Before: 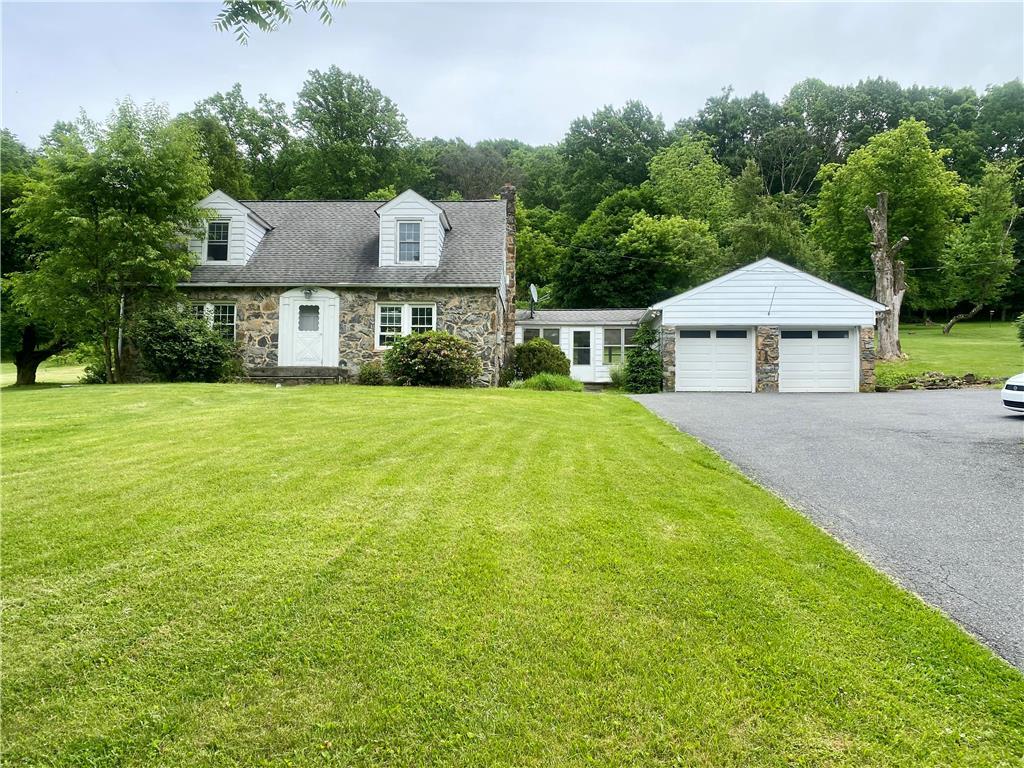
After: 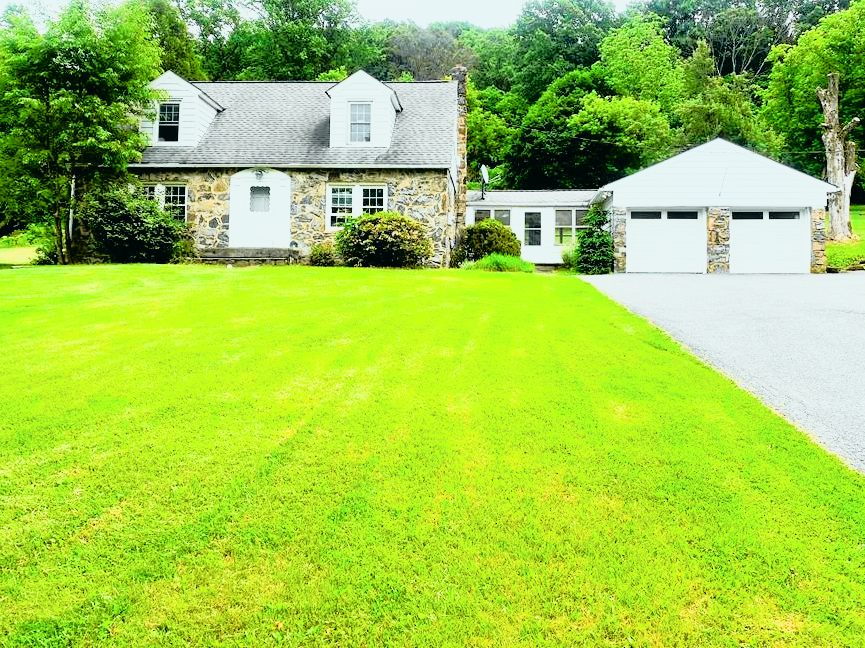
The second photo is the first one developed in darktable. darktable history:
tone curve: curves: ch0 [(0, 0.015) (0.091, 0.055) (0.184, 0.159) (0.304, 0.382) (0.492, 0.579) (0.628, 0.755) (0.832, 0.932) (0.984, 0.963)]; ch1 [(0, 0) (0.34, 0.235) (0.46, 0.46) (0.515, 0.502) (0.553, 0.567) (0.764, 0.815) (1, 1)]; ch2 [(0, 0) (0.44, 0.458) (0.479, 0.492) (0.524, 0.507) (0.557, 0.567) (0.673, 0.699) (1, 1)], color space Lab, independent channels, preserve colors none
crop and rotate: left 4.842%, top 15.51%, right 10.668%
color balance rgb: perceptual saturation grading › global saturation 34.05%, global vibrance 5.56%
filmic rgb: black relative exposure -5 EV, hardness 2.88, contrast 1.1, highlights saturation mix -20%
exposure: exposure 0.7 EV, compensate highlight preservation false
